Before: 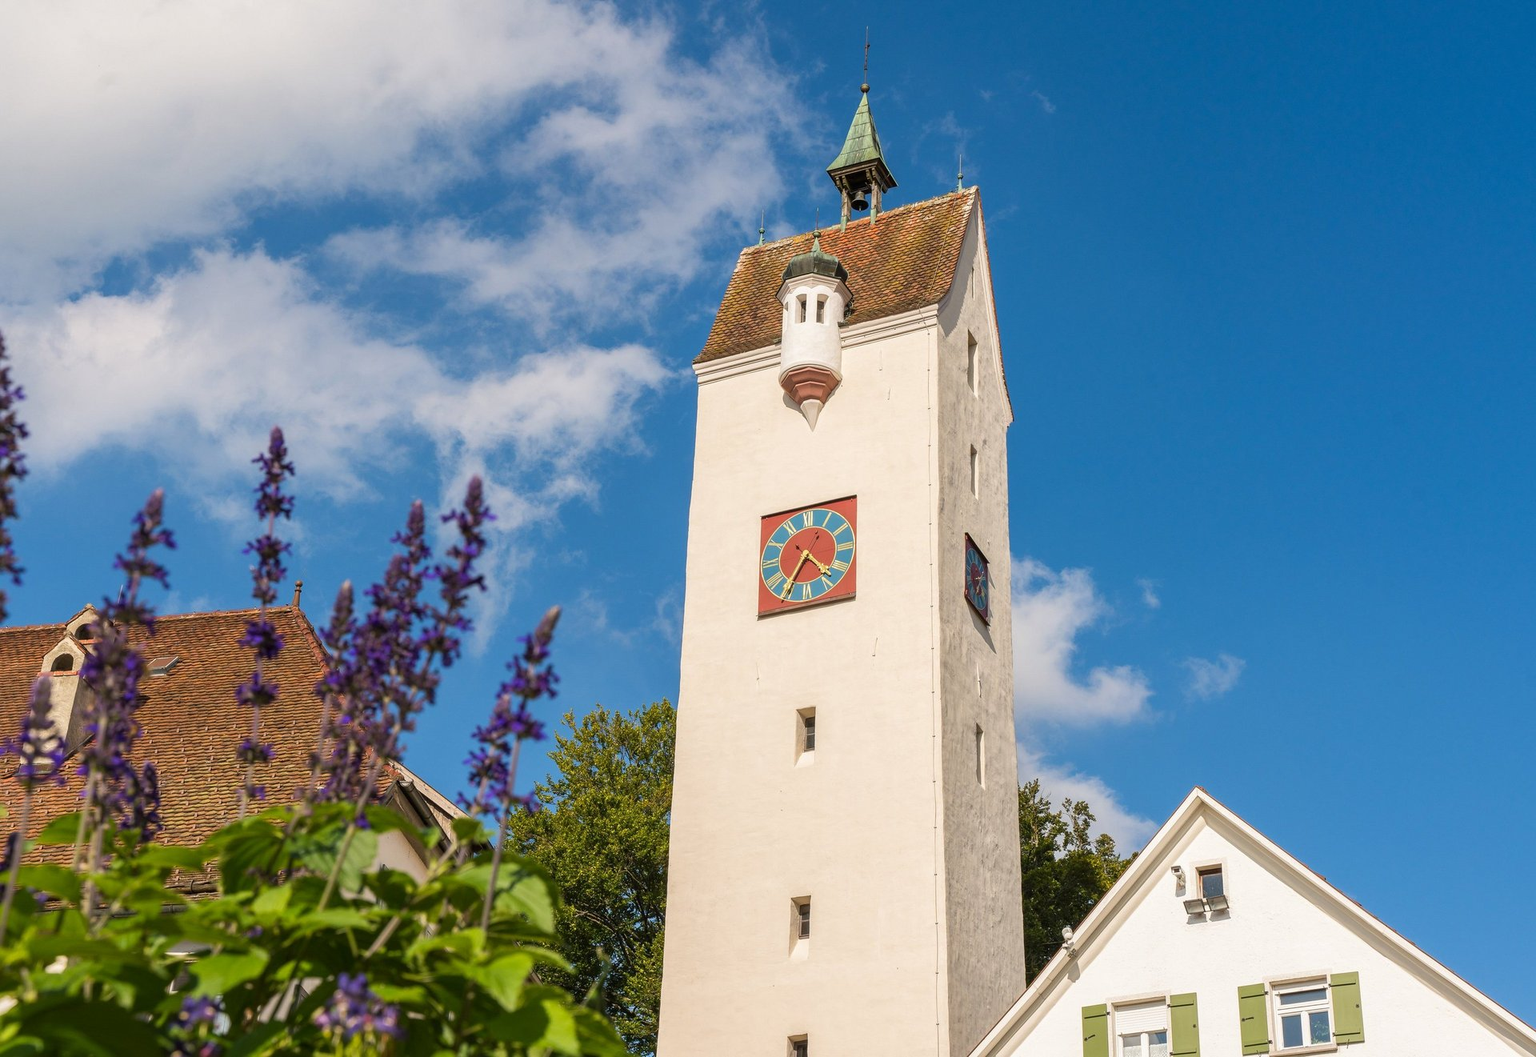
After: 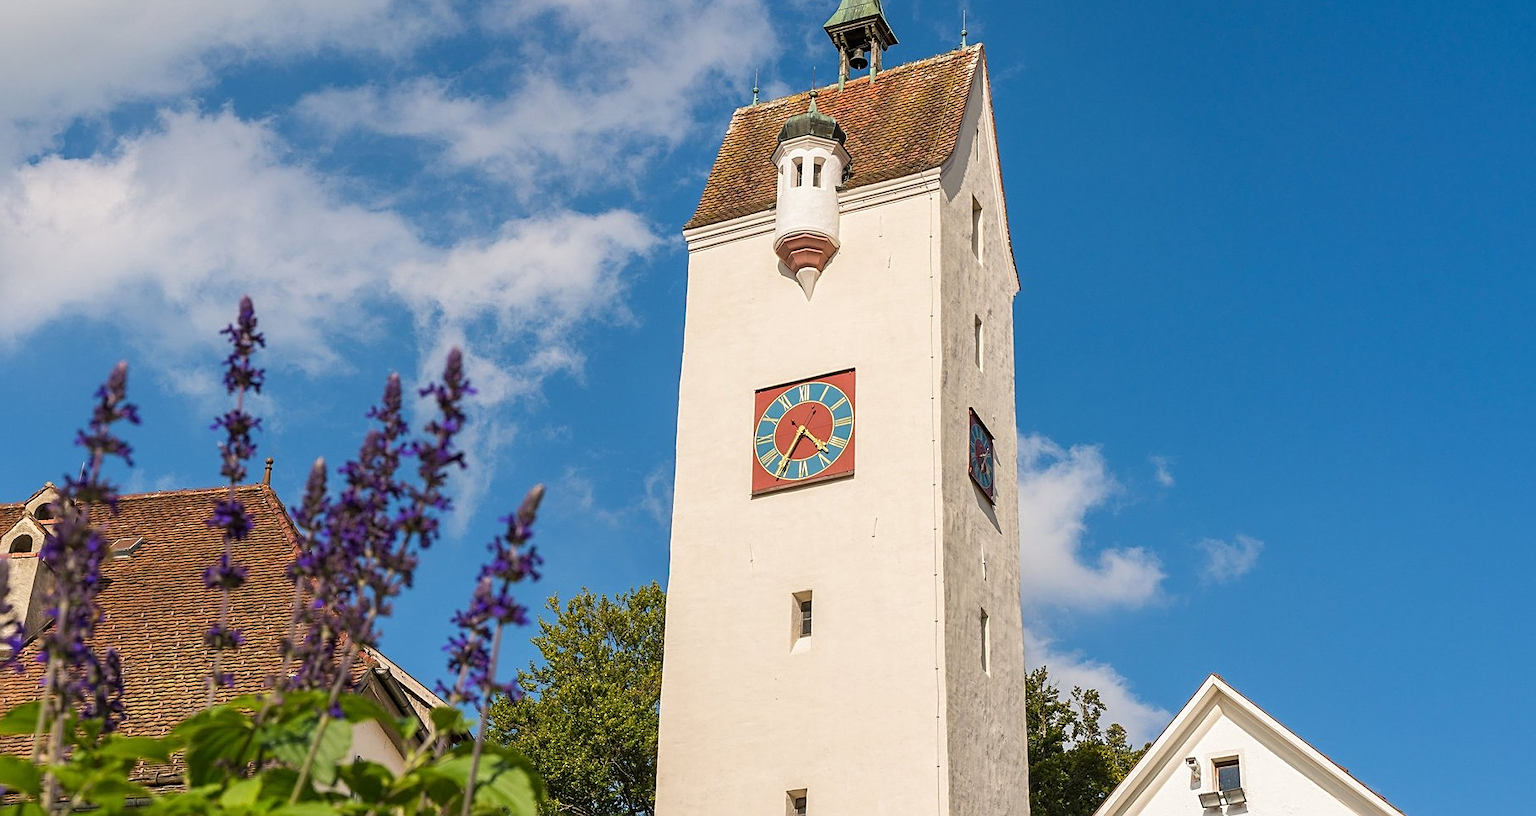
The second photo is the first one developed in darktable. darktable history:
sharpen: on, module defaults
crop and rotate: left 2.765%, top 13.706%, right 2.013%, bottom 12.687%
